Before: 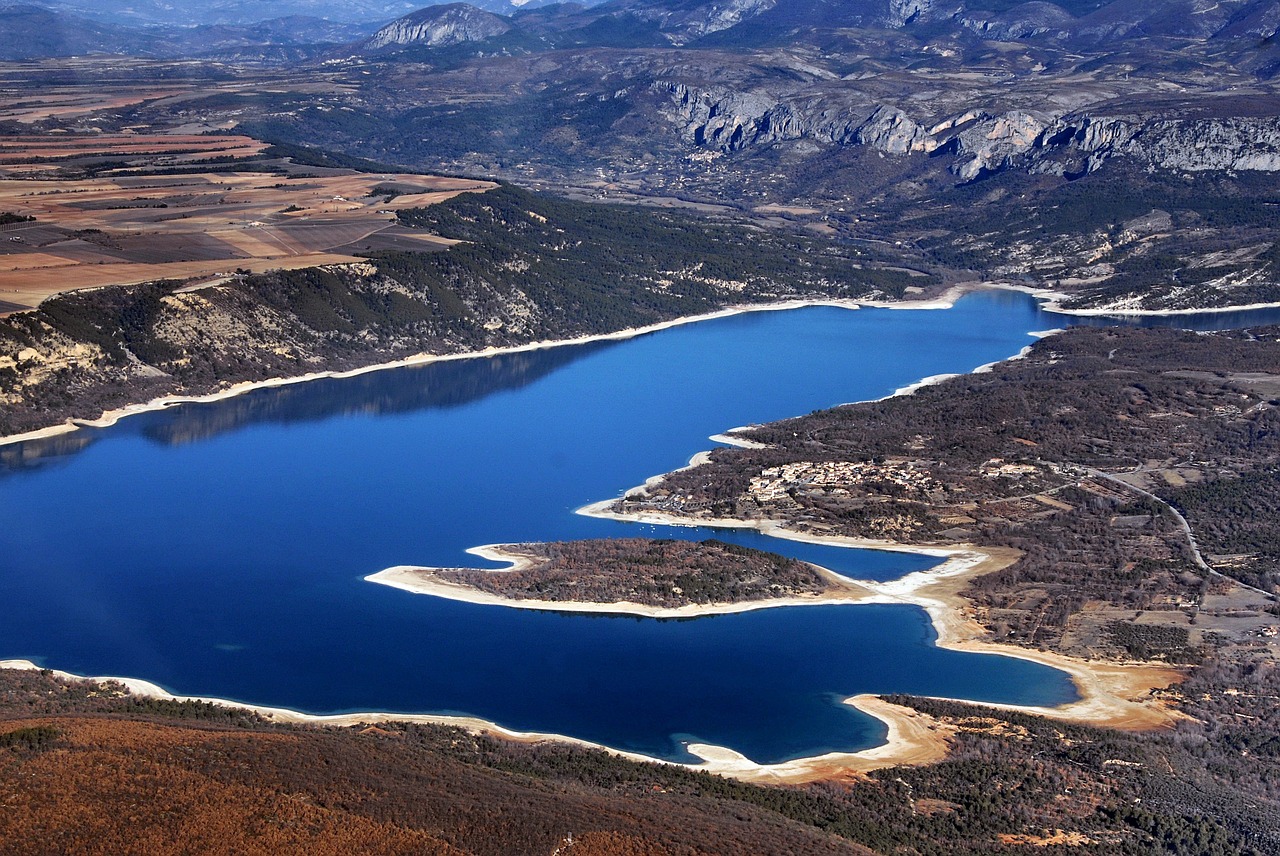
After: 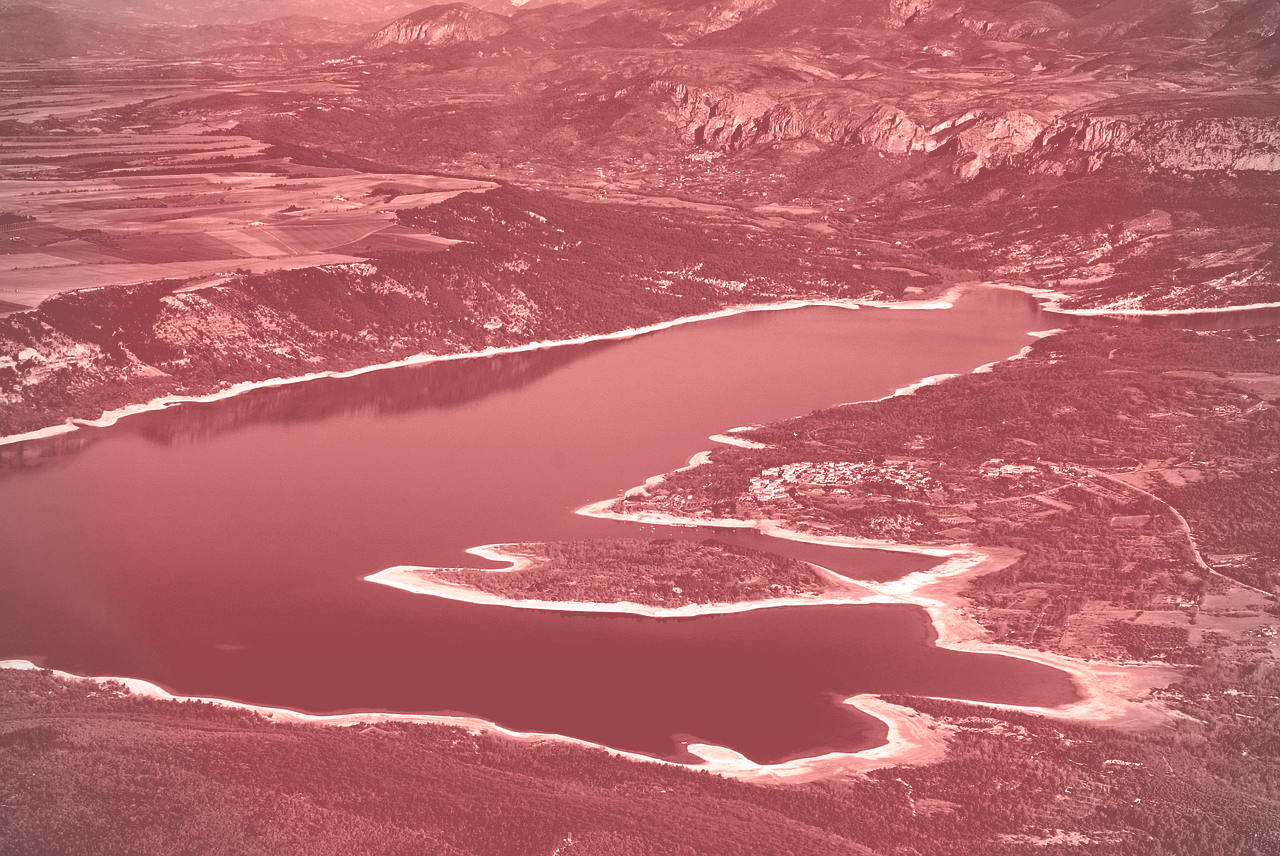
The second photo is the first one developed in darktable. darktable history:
vignetting: fall-off radius 45%, brightness -0.33
split-toning: compress 20%
colorize: on, module defaults | blend: blend mode normal, opacity 25%; mask: uniform (no mask)
levels: levels [0.182, 0.542, 0.902]
